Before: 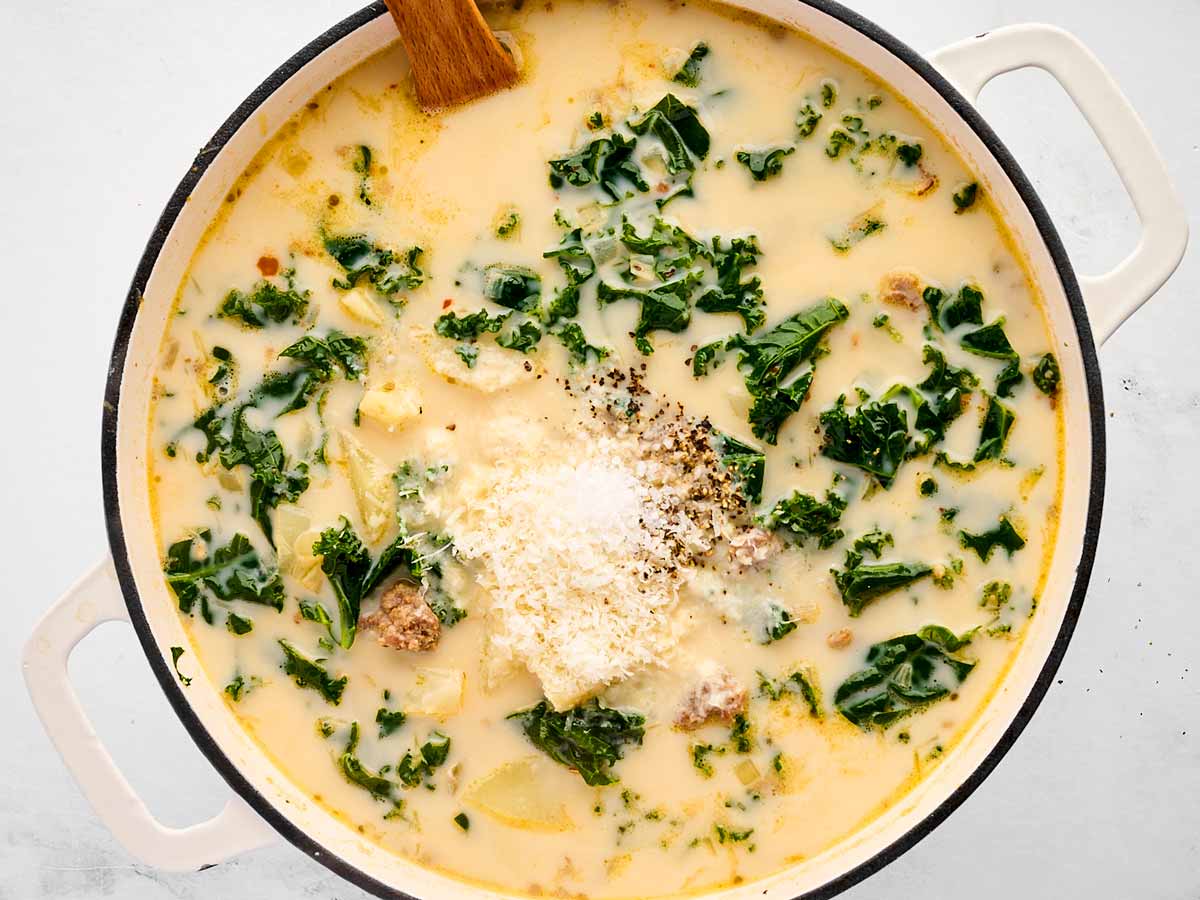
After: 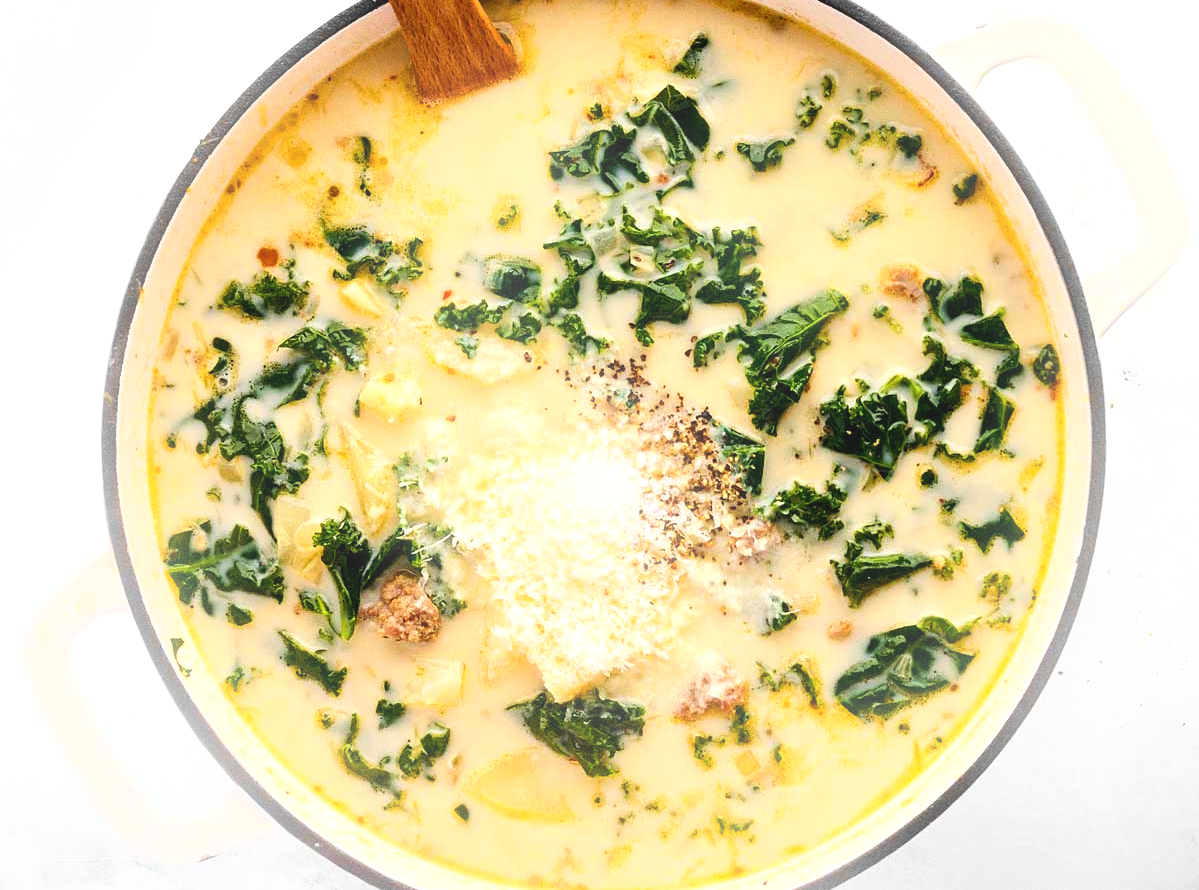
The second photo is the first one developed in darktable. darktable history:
grain: strength 26%
crop: top 1.049%, right 0.001%
tone equalizer: -8 EV -0.417 EV, -7 EV -0.389 EV, -6 EV -0.333 EV, -5 EV -0.222 EV, -3 EV 0.222 EV, -2 EV 0.333 EV, -1 EV 0.389 EV, +0 EV 0.417 EV, edges refinement/feathering 500, mask exposure compensation -1.57 EV, preserve details no
bloom: size 13.65%, threshold 98.39%, strength 4.82%
